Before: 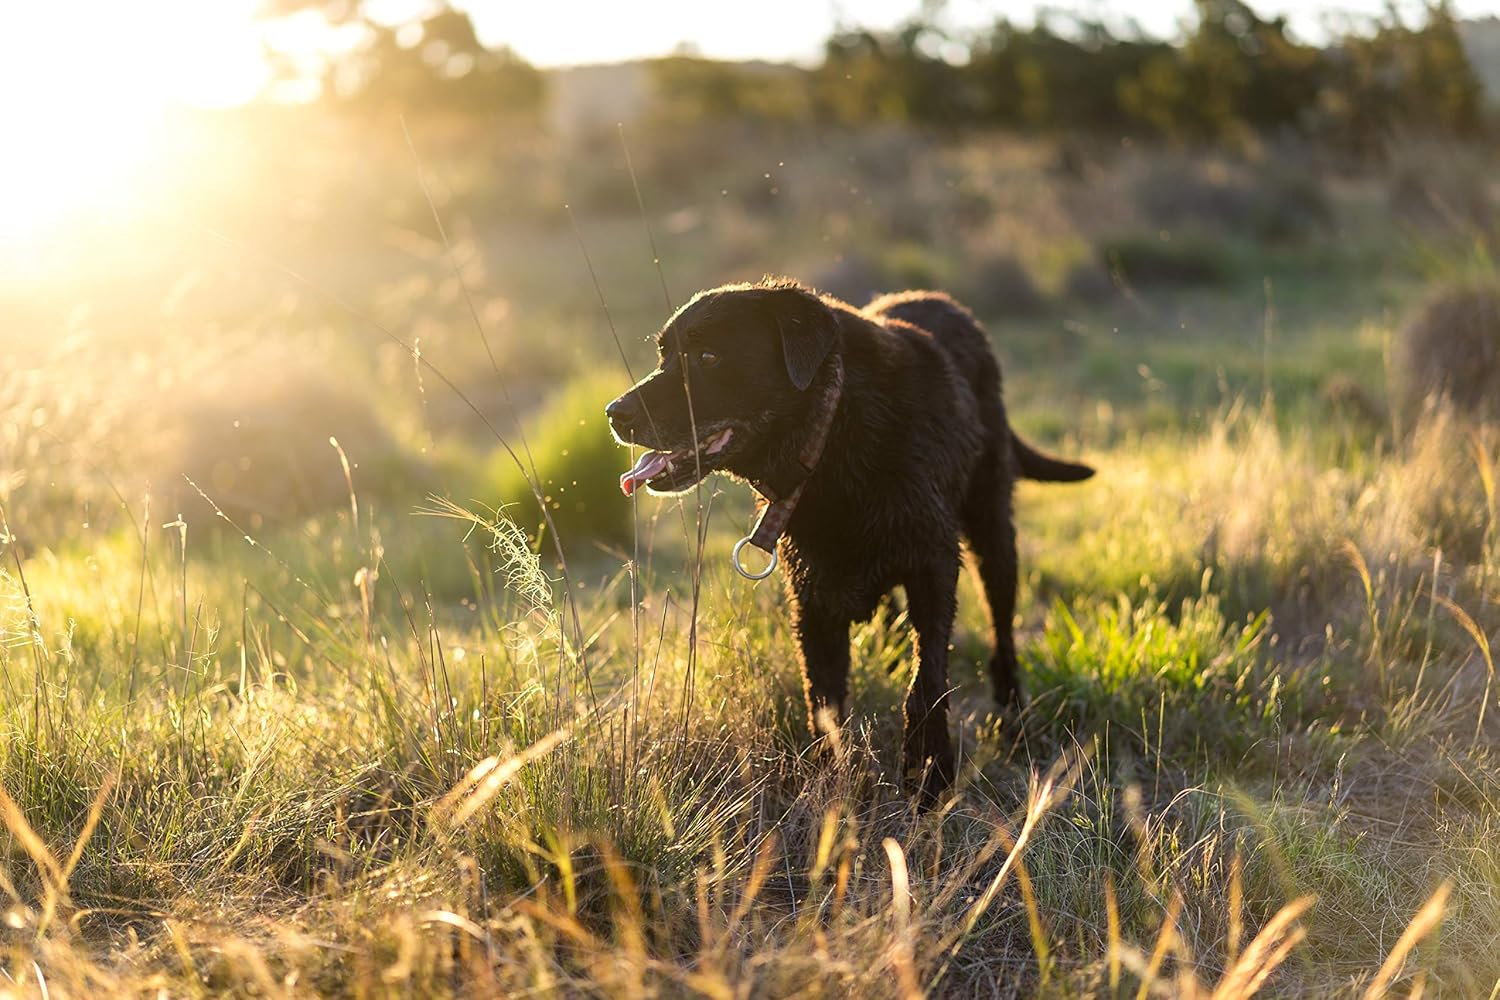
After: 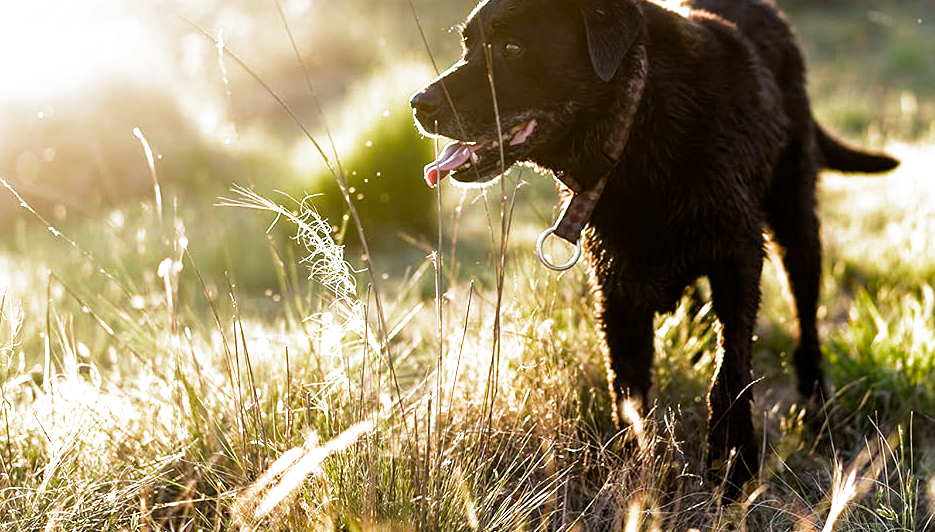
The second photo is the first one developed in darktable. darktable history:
exposure: black level correction 0.003, exposure 0.389 EV, compensate highlight preservation false
filmic rgb: black relative exposure -8 EV, white relative exposure 2.35 EV, hardness 6.6, preserve chrominance no, color science v5 (2021)
crop: left 13.067%, top 30.923%, right 24.555%, bottom 15.783%
contrast brightness saturation: saturation -0.035
